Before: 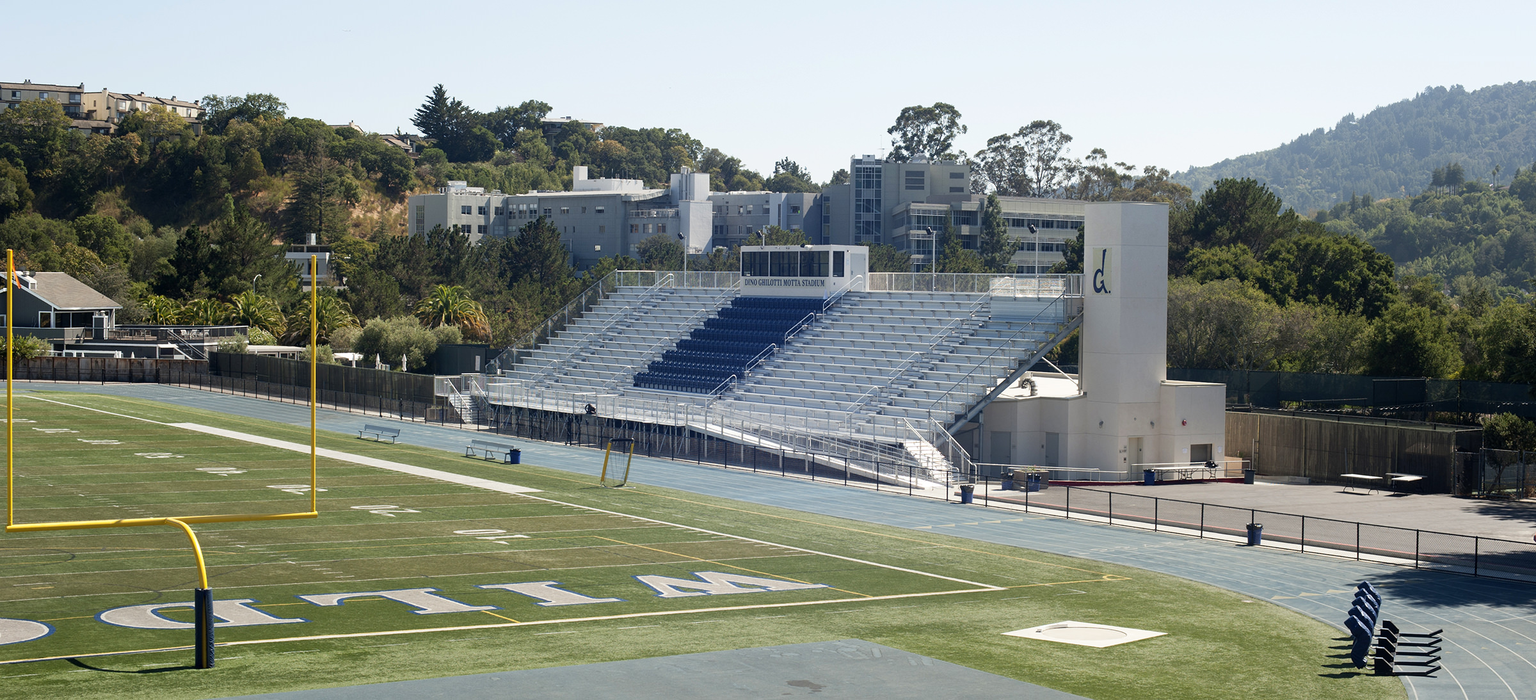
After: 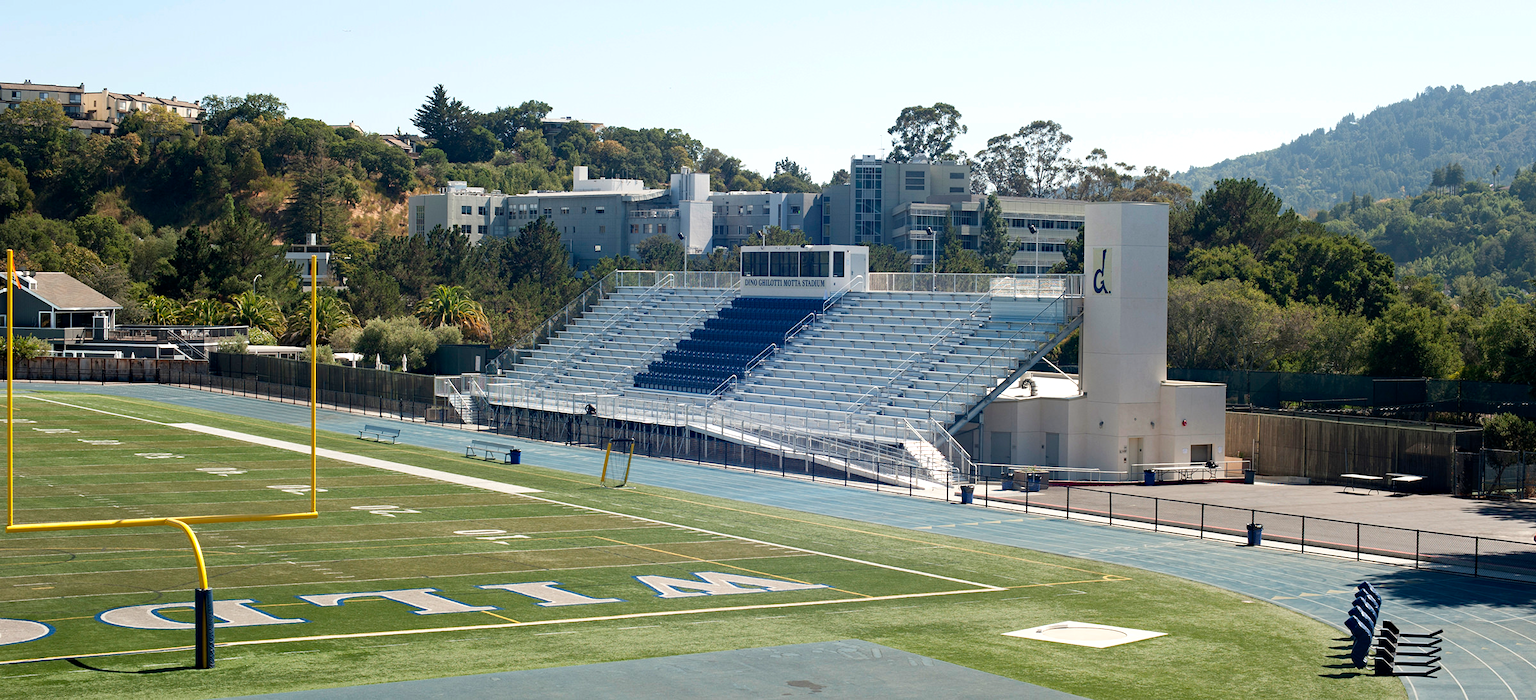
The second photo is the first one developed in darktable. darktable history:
exposure: exposure 0.173 EV, compensate highlight preservation false
haze removal: compatibility mode true, adaptive false
